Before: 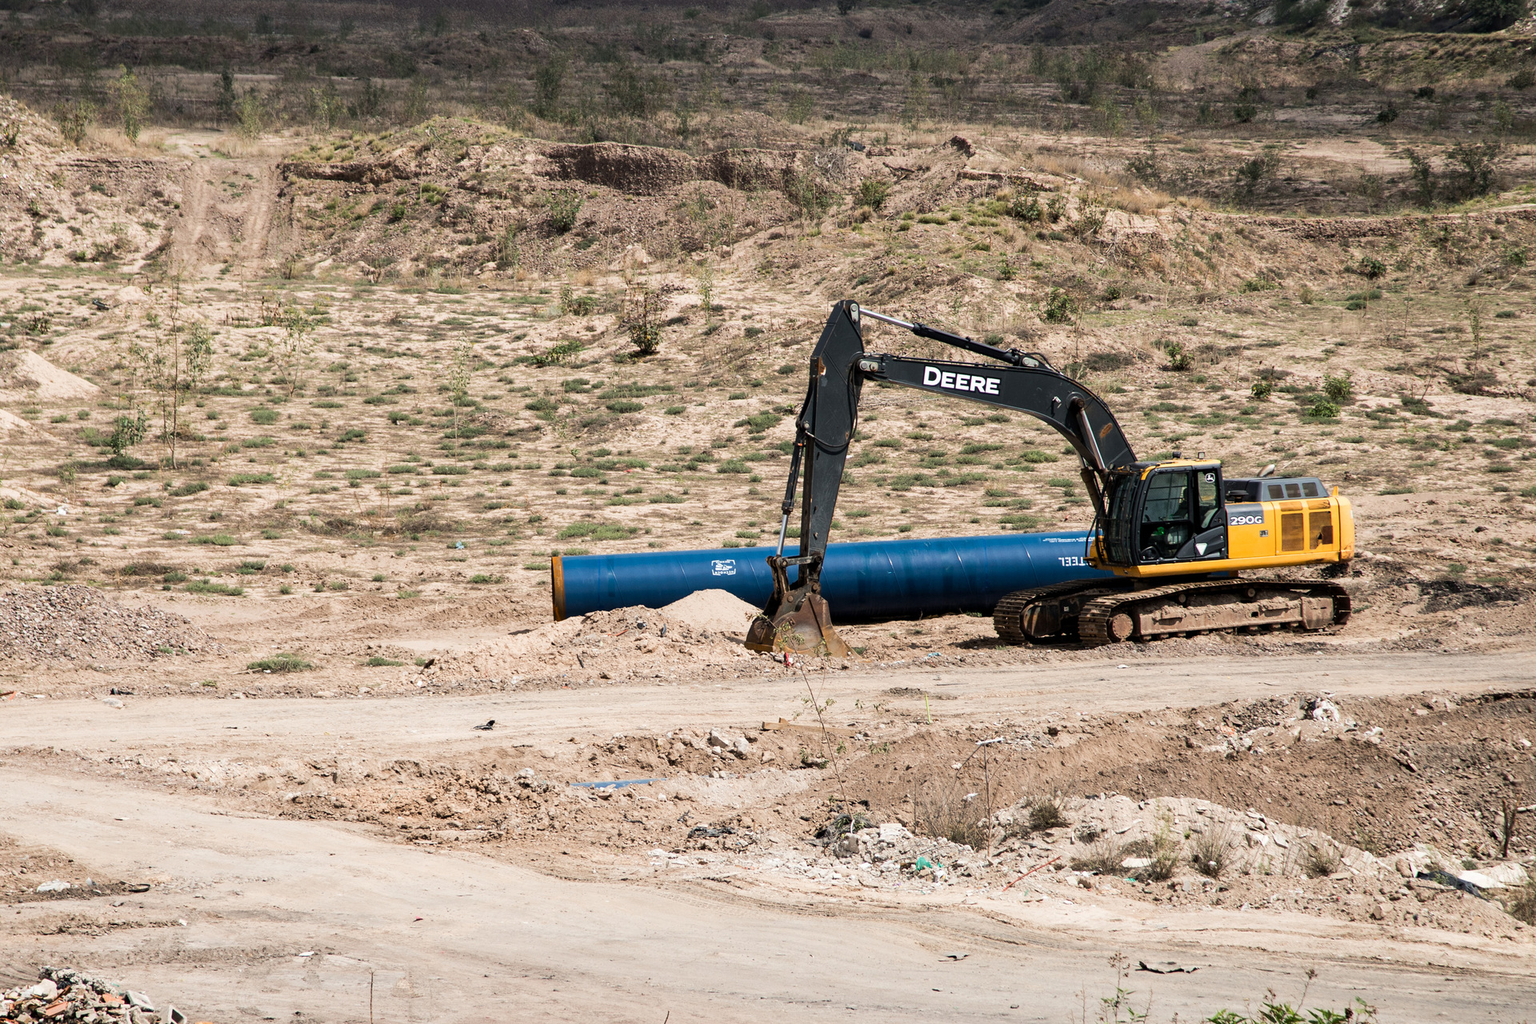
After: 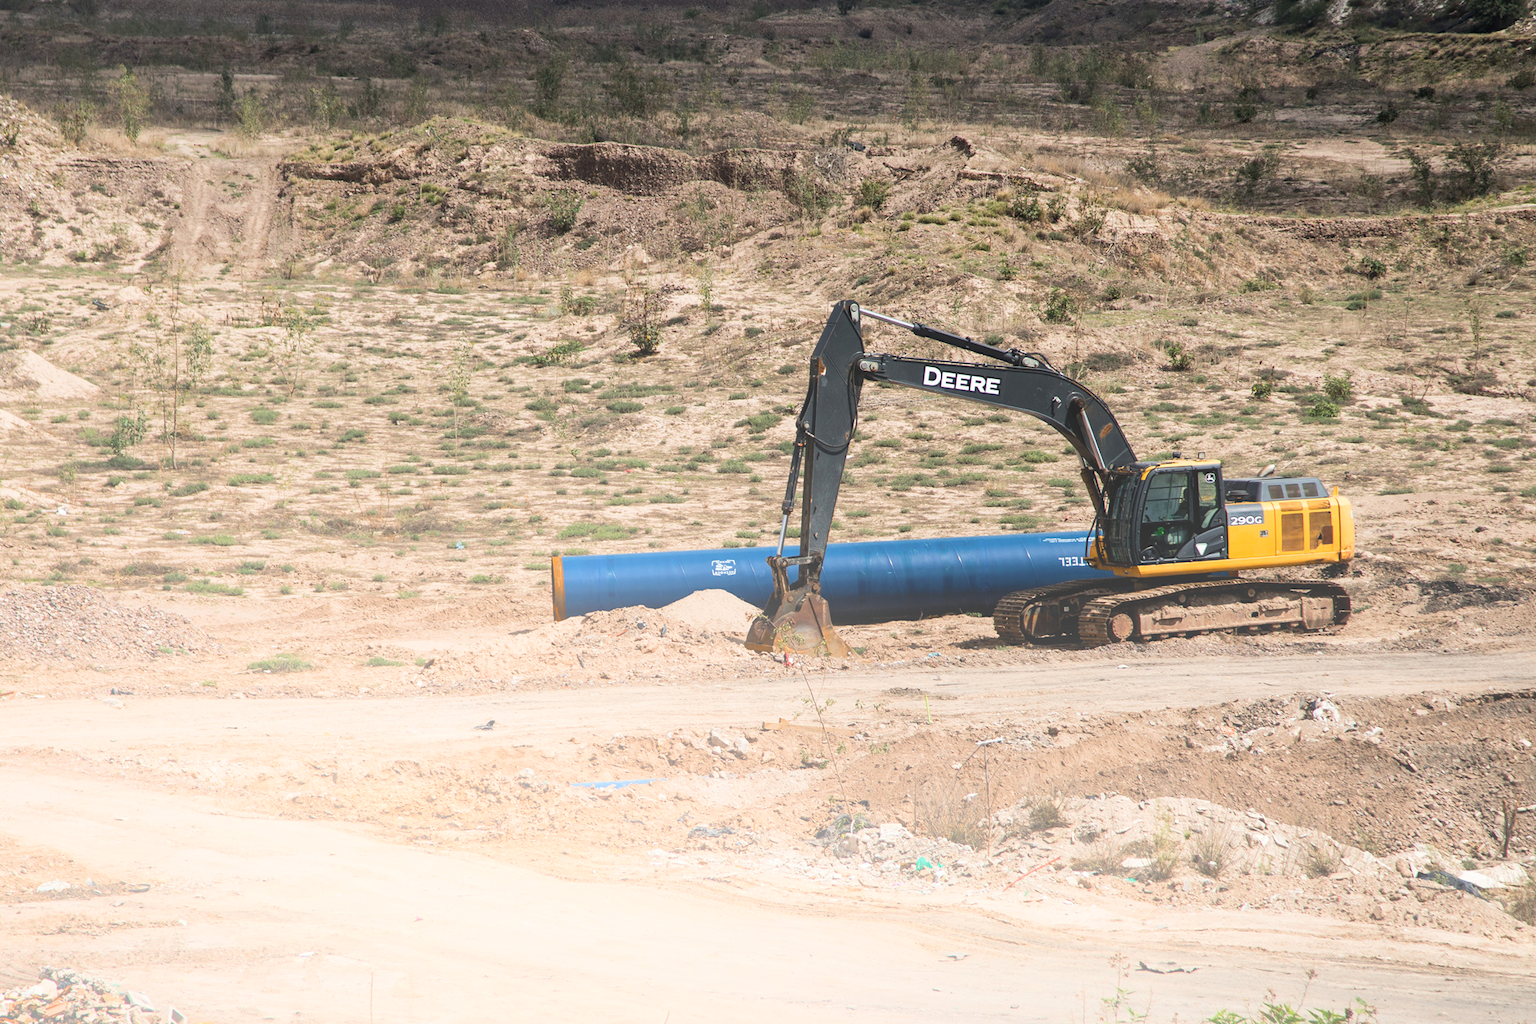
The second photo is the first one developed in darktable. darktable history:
bloom: size 38%, threshold 95%, strength 30%
